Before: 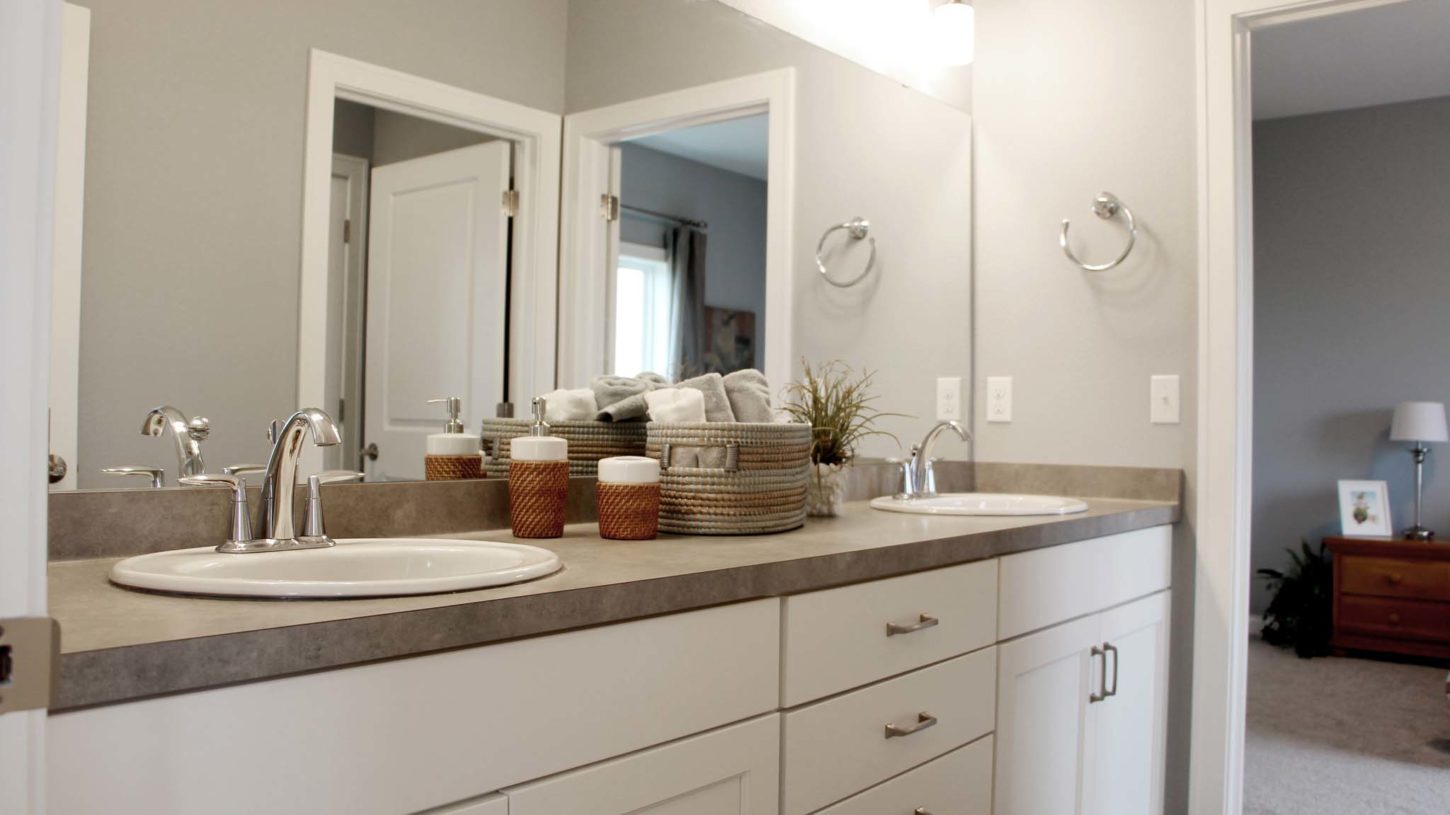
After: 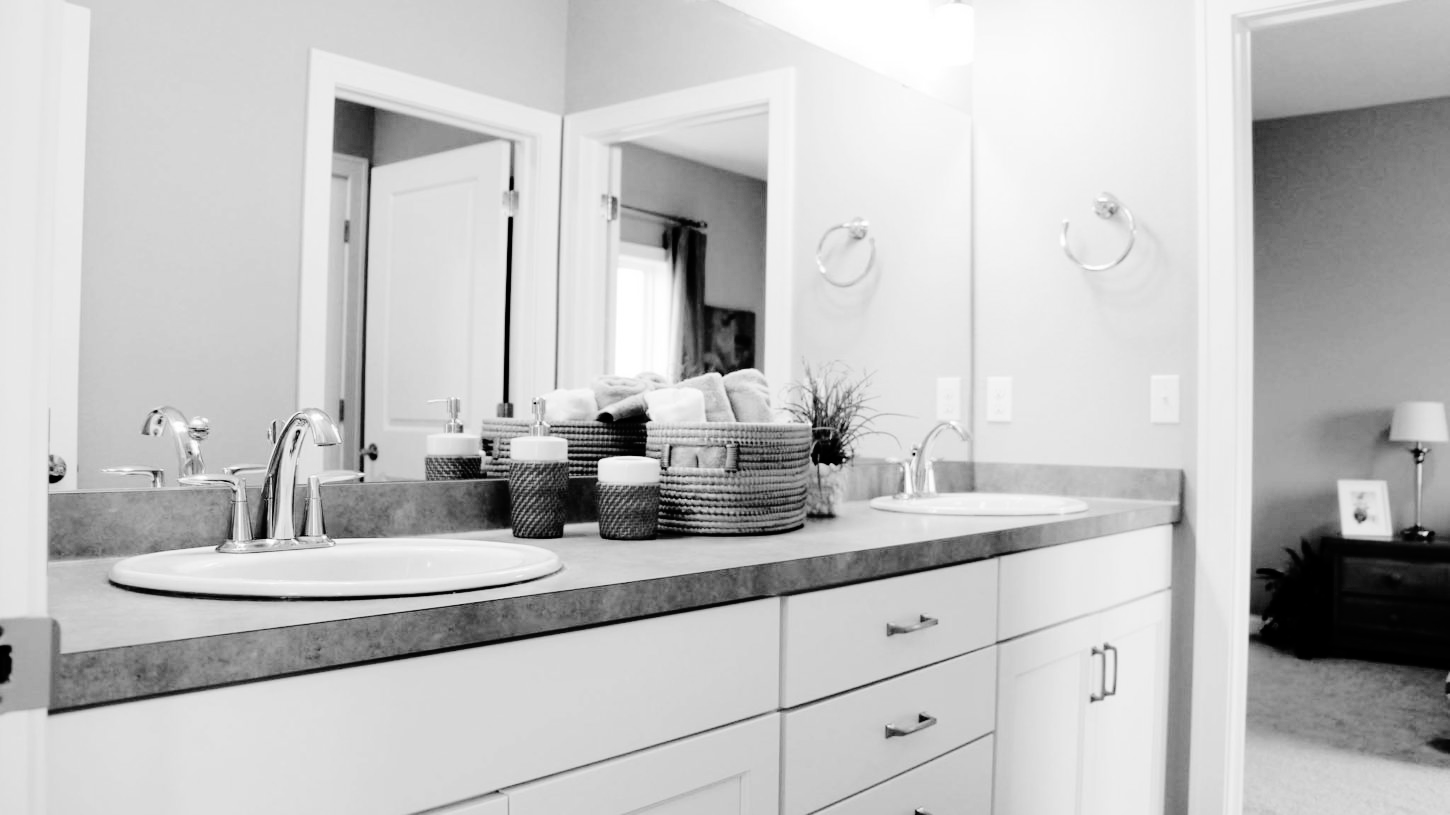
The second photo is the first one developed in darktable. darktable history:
base curve: curves: ch0 [(0, 0) (0.036, 0.01) (0.123, 0.254) (0.258, 0.504) (0.507, 0.748) (1, 1)], preserve colors none
monochrome: on, module defaults
tone equalizer: on, module defaults
